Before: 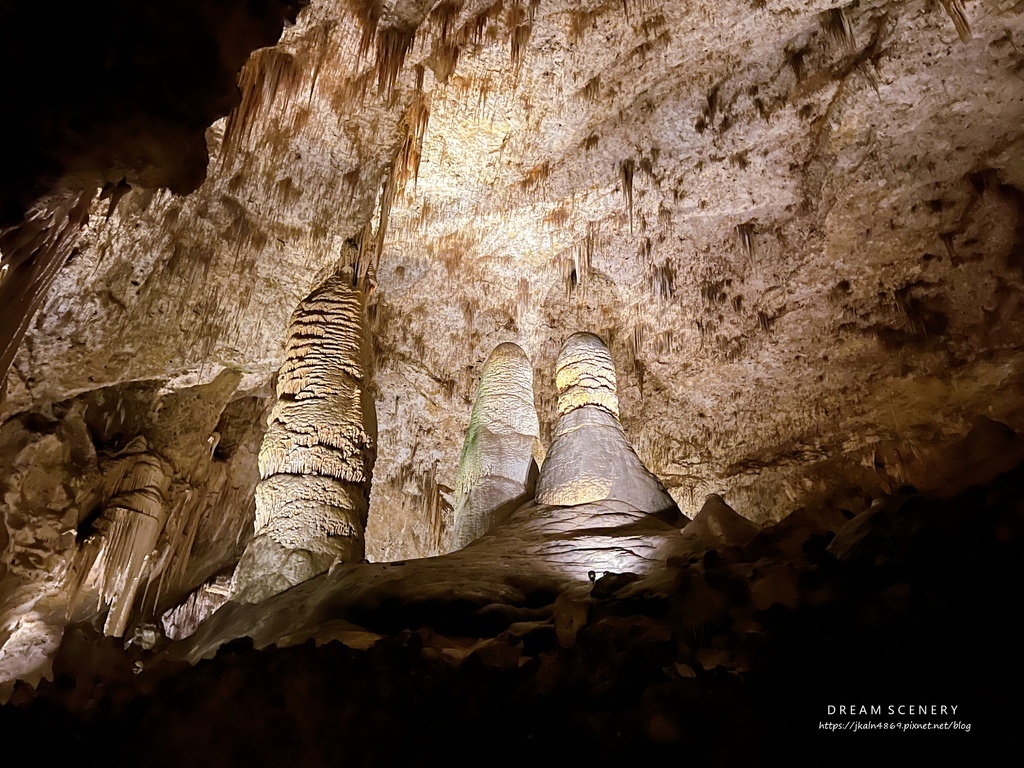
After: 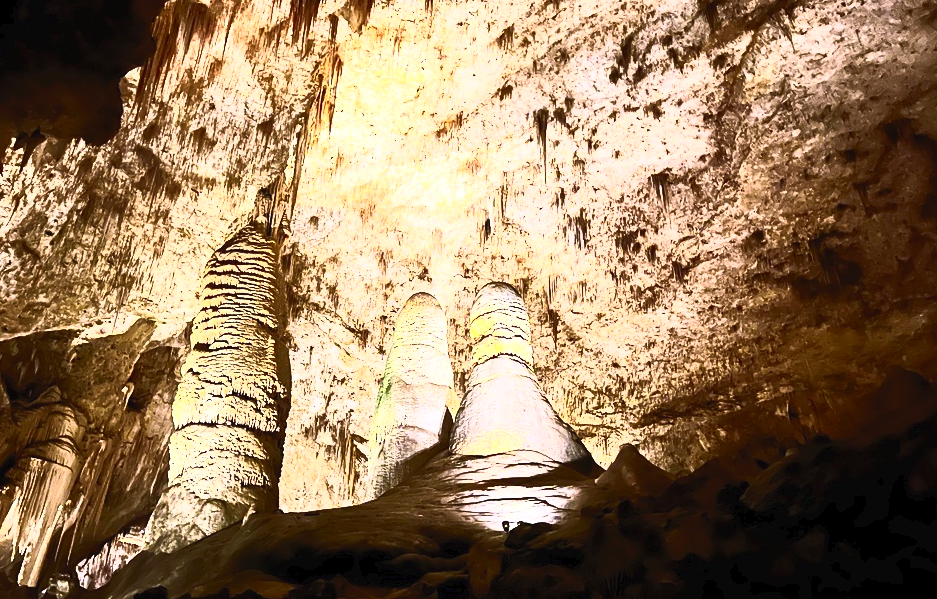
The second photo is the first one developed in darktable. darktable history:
color balance rgb: perceptual saturation grading › global saturation -12.81%, perceptual brilliance grading › global brilliance 20.385%, perceptual brilliance grading › shadows -40.051%, contrast -10.404%
crop: left 8.408%, top 6.555%, bottom 15.373%
contrast brightness saturation: contrast 0.828, brightness 0.584, saturation 0.575
